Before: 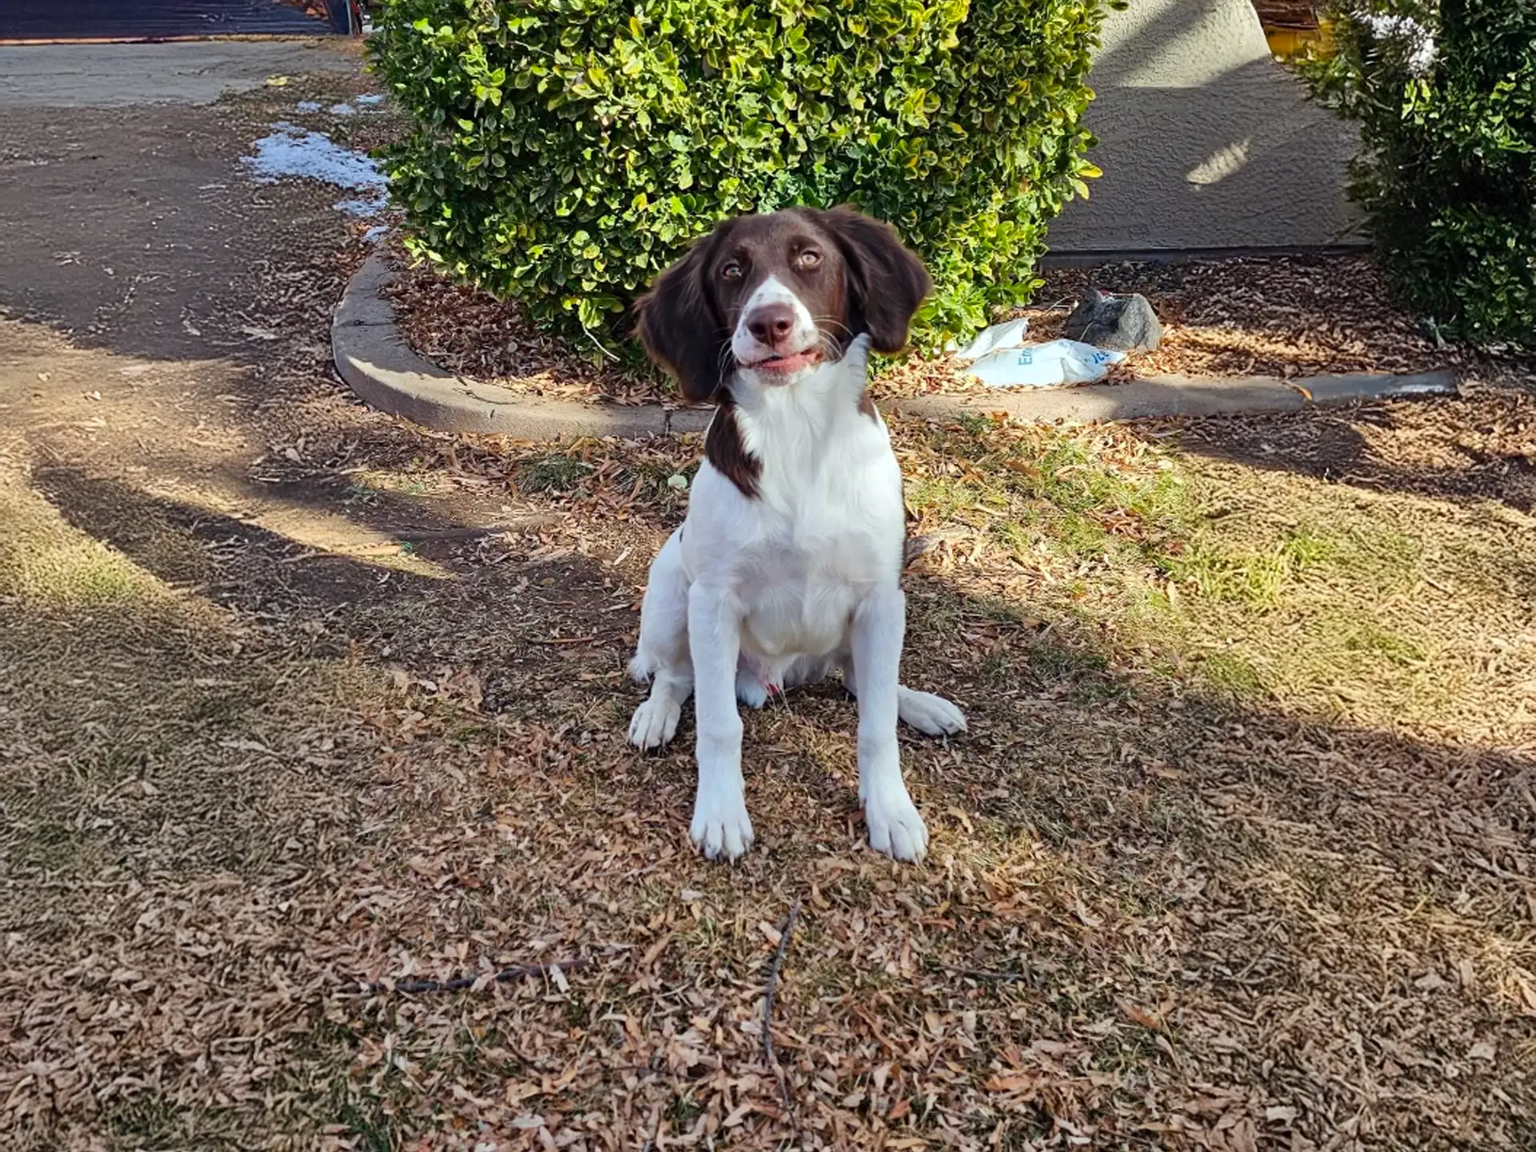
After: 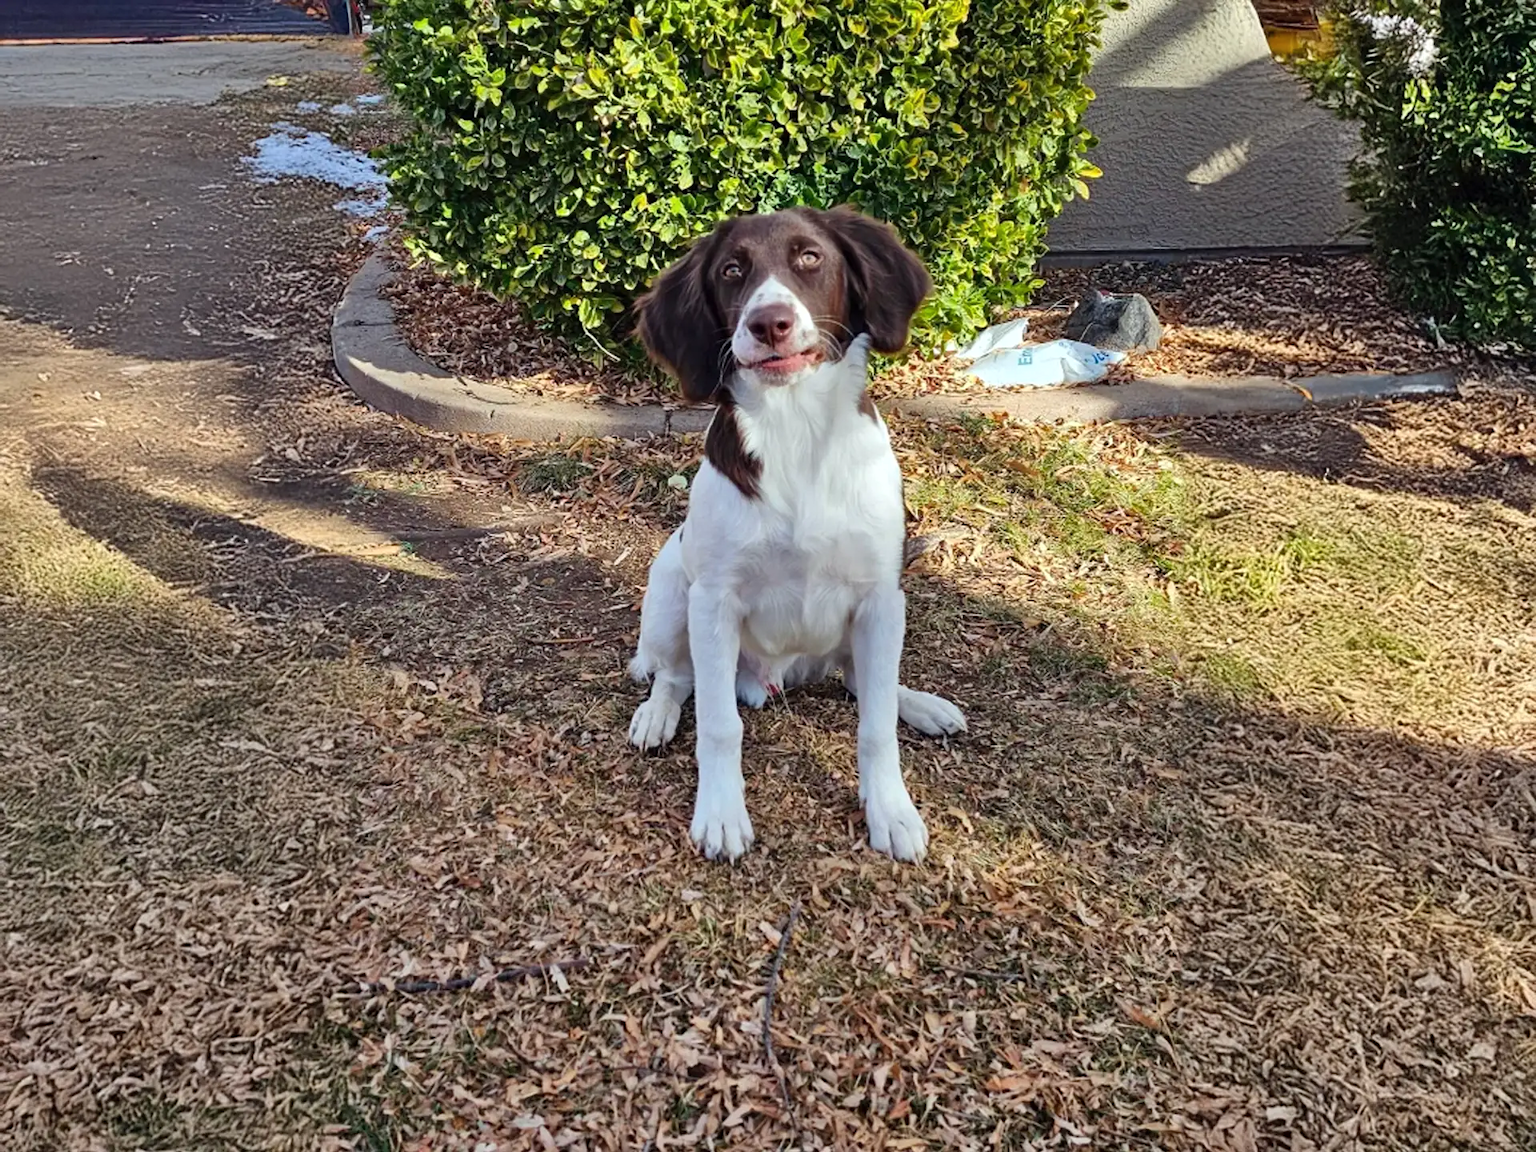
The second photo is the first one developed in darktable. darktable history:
shadows and highlights: white point adjustment 0.956, soften with gaussian
